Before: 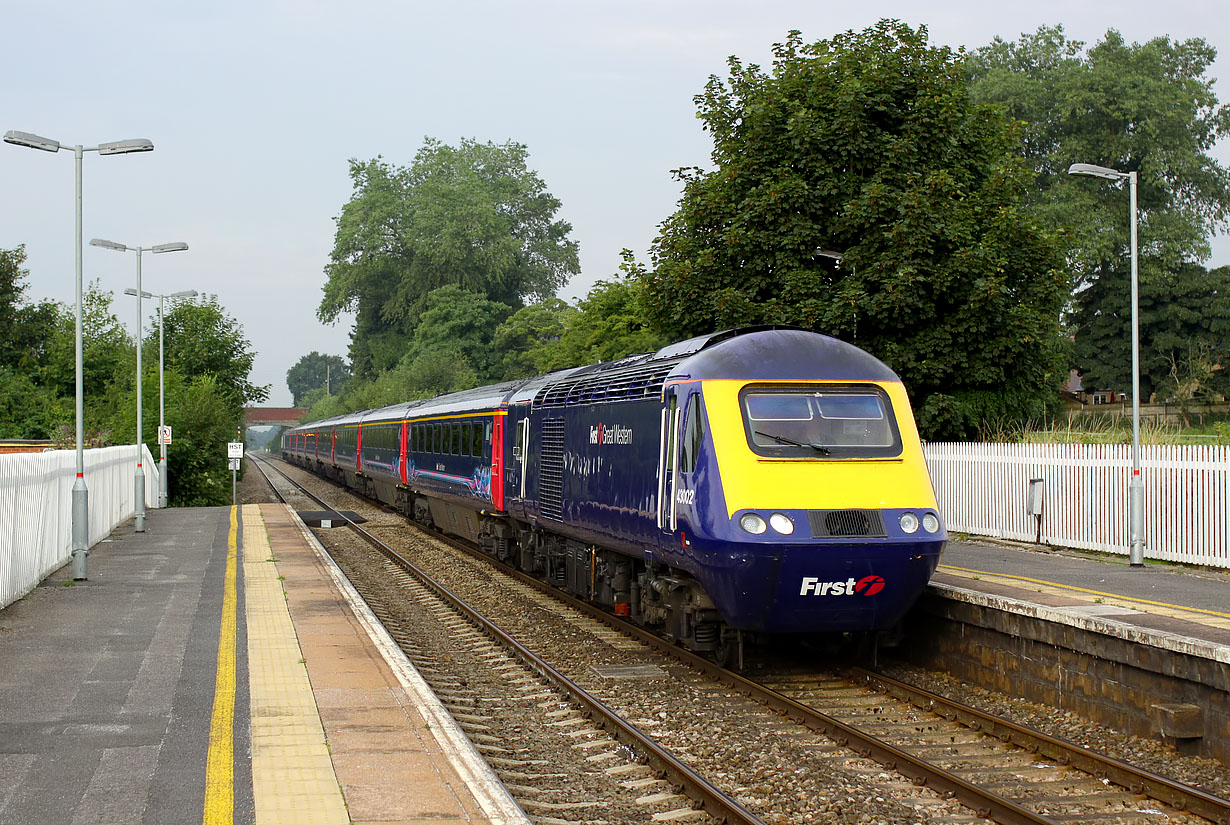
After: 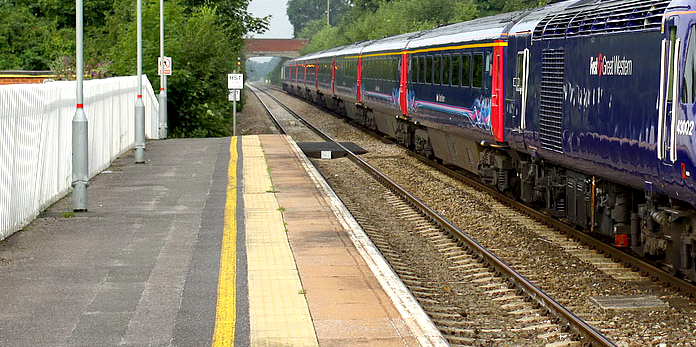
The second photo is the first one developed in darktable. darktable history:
exposure: black level correction 0.003, exposure 0.383 EV, compensate exposure bias true, compensate highlight preservation false
crop: top 44.818%, right 43.372%, bottom 13.119%
